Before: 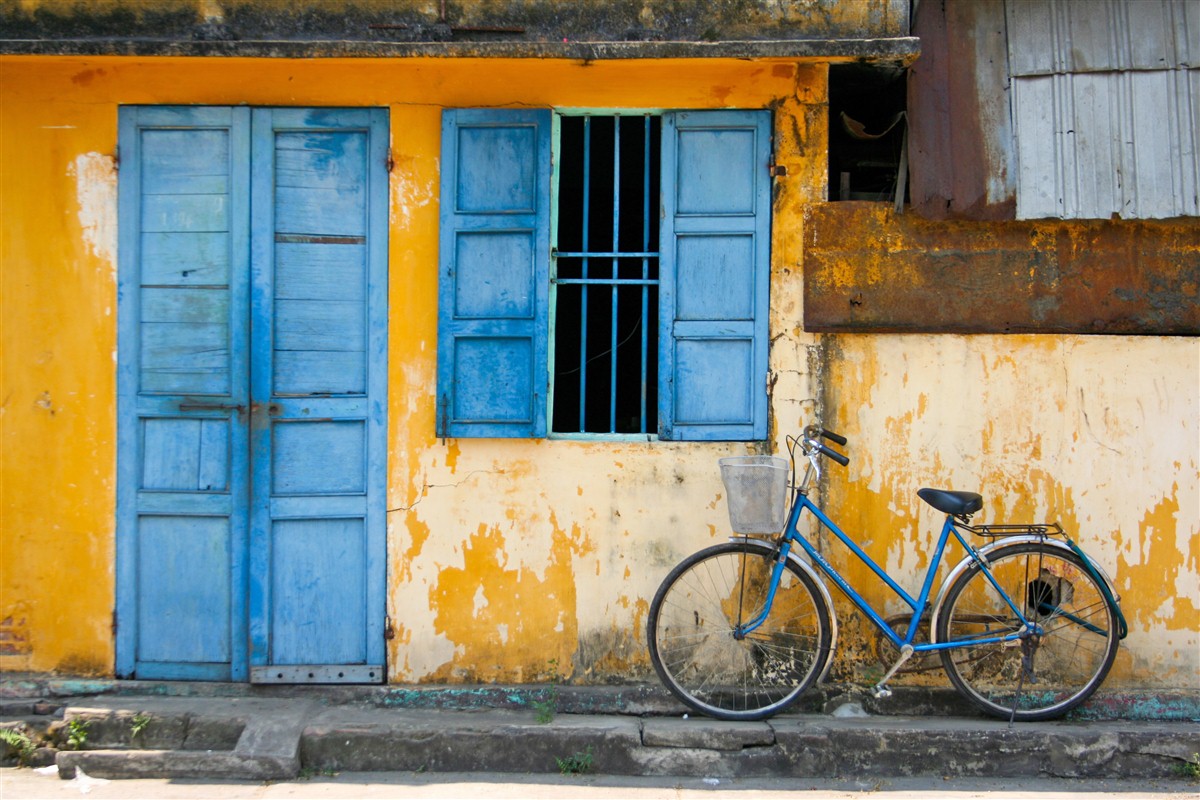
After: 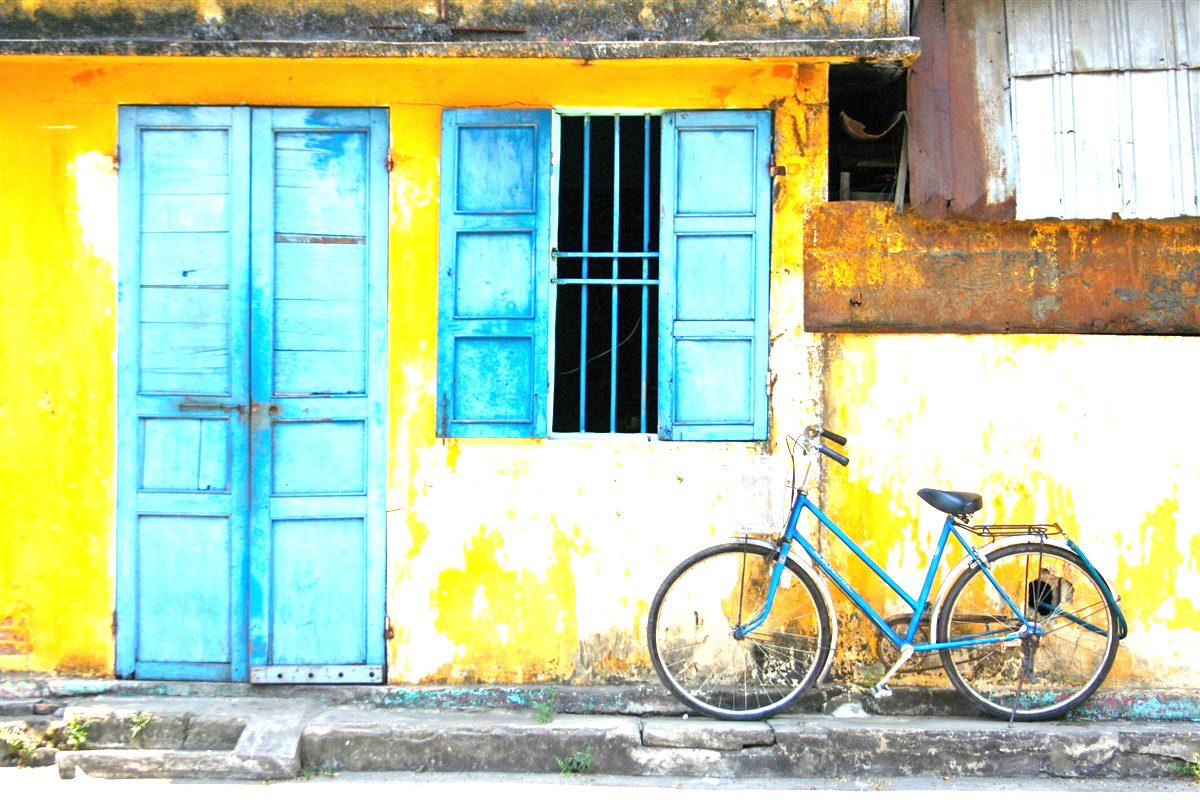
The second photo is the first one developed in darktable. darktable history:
exposure: black level correction 0, exposure 1.741 EV, compensate exposure bias true, compensate highlight preservation false
tone equalizer: on, module defaults
